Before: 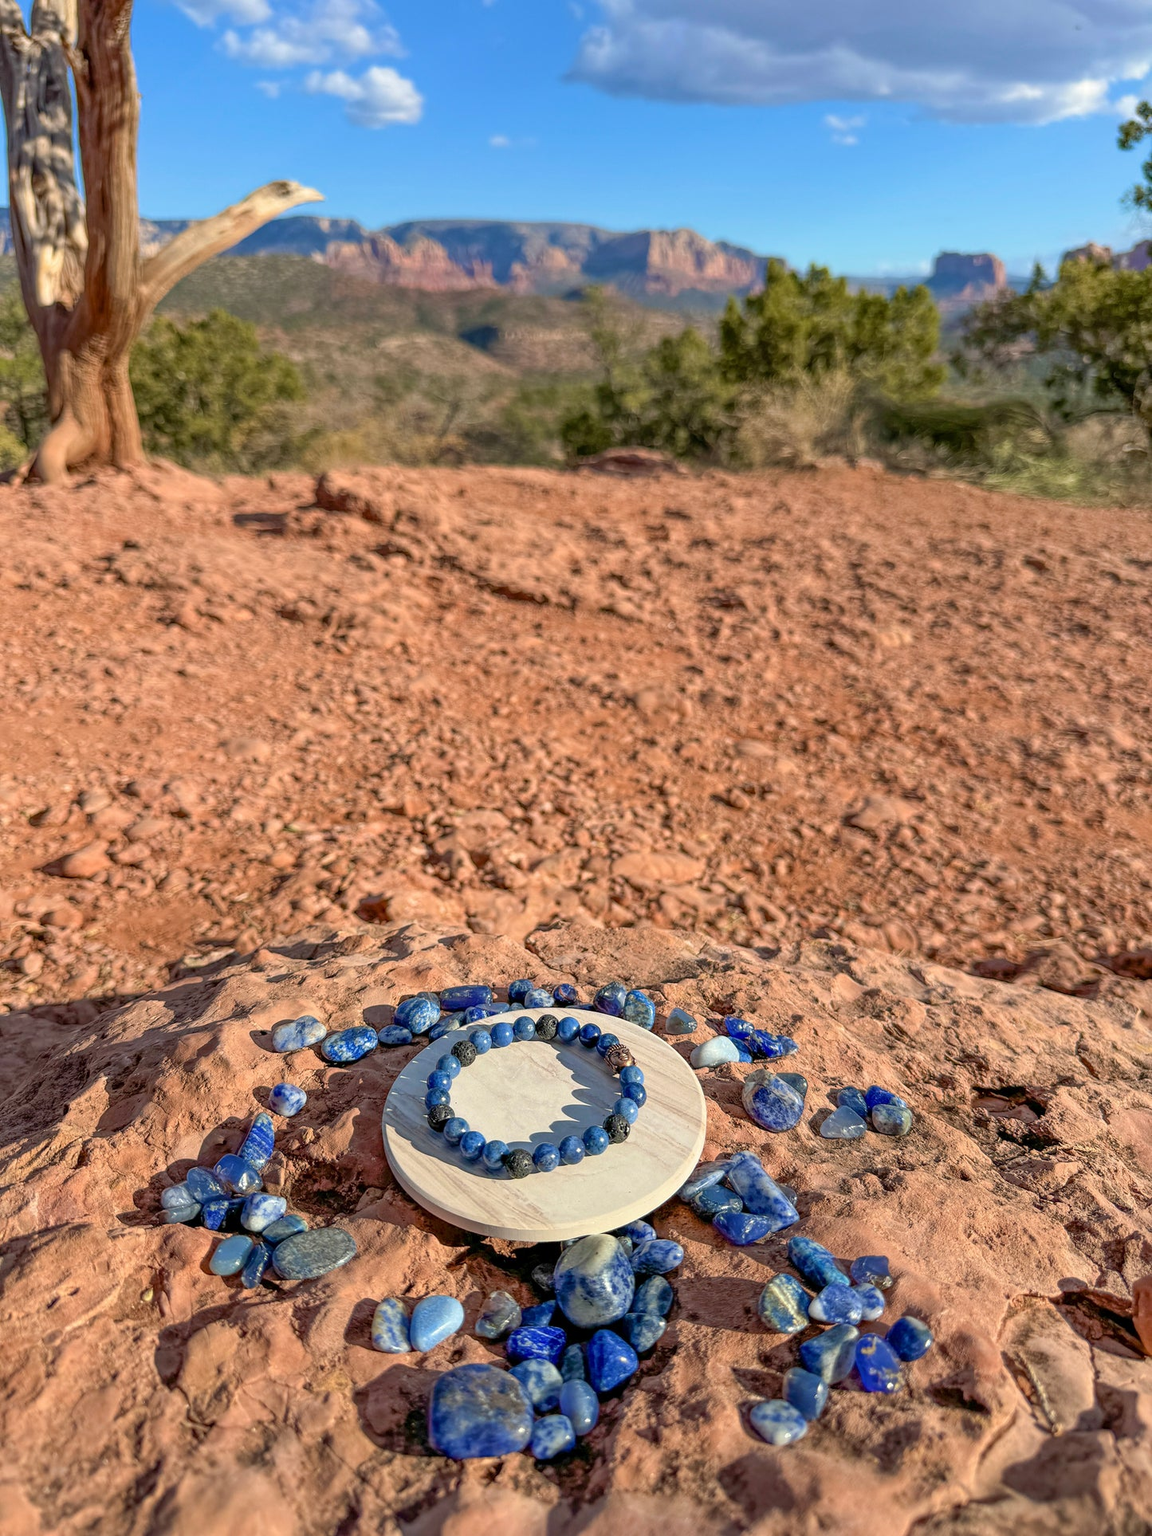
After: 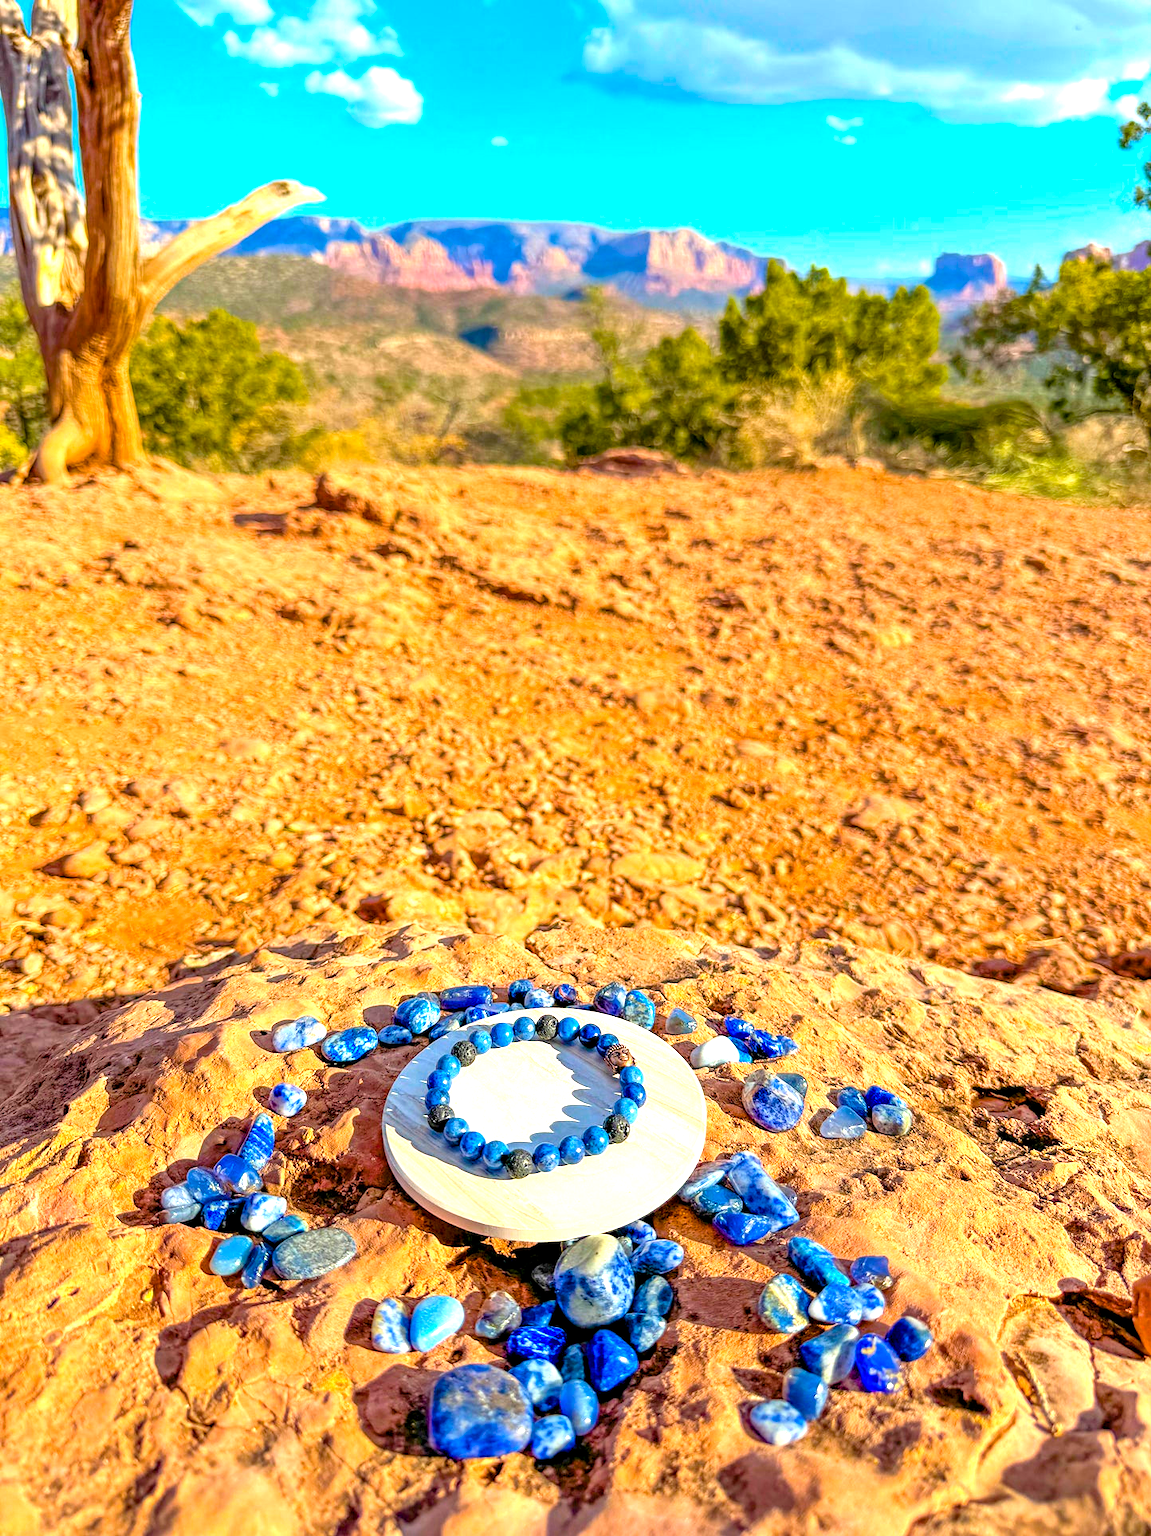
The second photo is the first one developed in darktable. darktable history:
color balance rgb: power › hue 325.37°, highlights gain › luminance 14.537%, global offset › luminance -0.49%, perceptual saturation grading › global saturation 31.2%, global vibrance 40.657%
exposure: exposure 1.067 EV, compensate highlight preservation false
